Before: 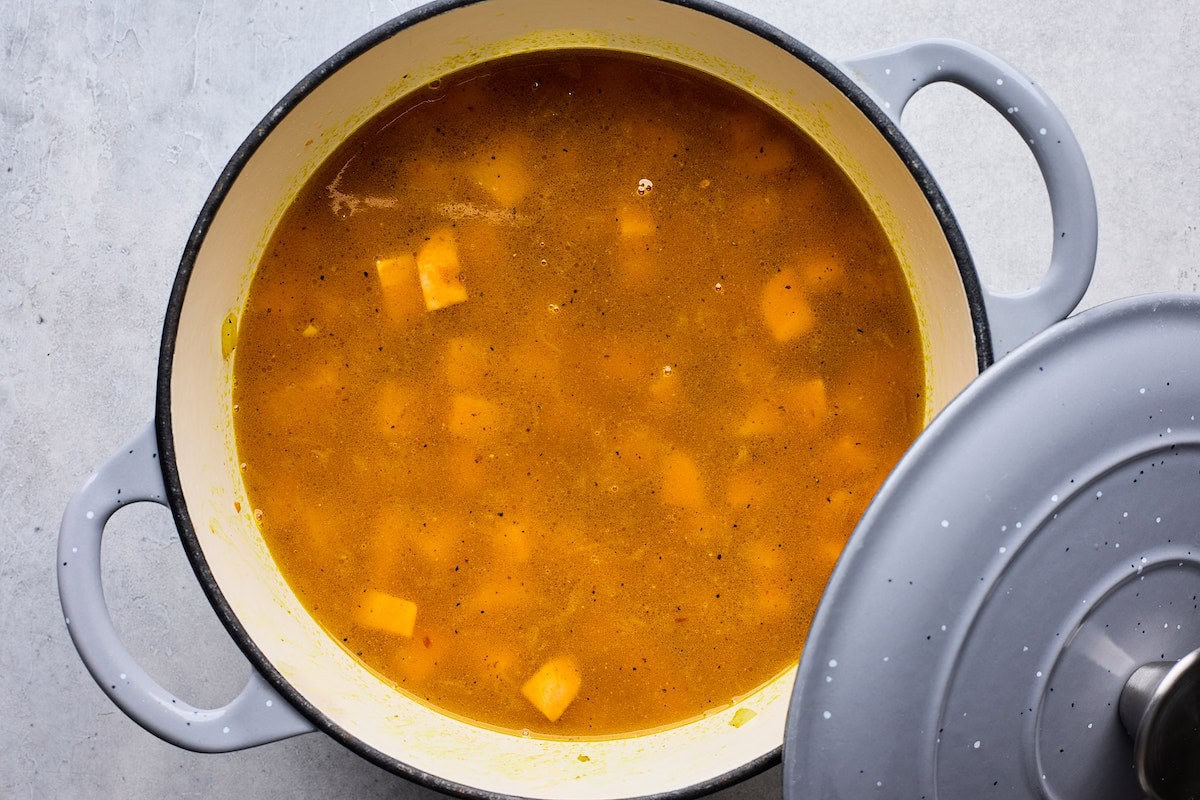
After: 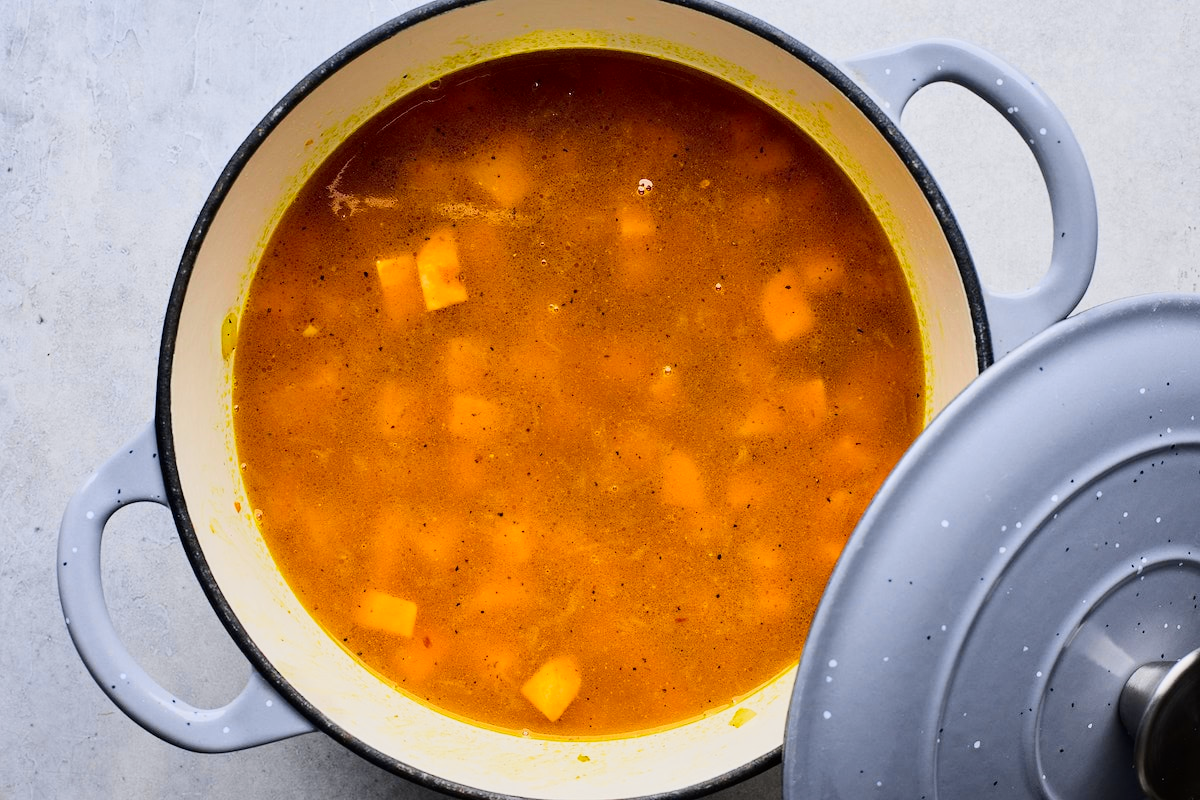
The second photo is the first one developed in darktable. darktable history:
tone curve: curves: ch0 [(0, 0) (0.087, 0.054) (0.281, 0.245) (0.506, 0.526) (0.8, 0.824) (0.994, 0.955)]; ch1 [(0, 0) (0.27, 0.195) (0.406, 0.435) (0.452, 0.474) (0.495, 0.5) (0.514, 0.508) (0.563, 0.584) (0.654, 0.689) (1, 1)]; ch2 [(0, 0) (0.269, 0.299) (0.459, 0.441) (0.498, 0.499) (0.523, 0.52) (0.551, 0.549) (0.633, 0.625) (0.659, 0.681) (0.718, 0.764) (1, 1)], color space Lab, independent channels, preserve colors none
